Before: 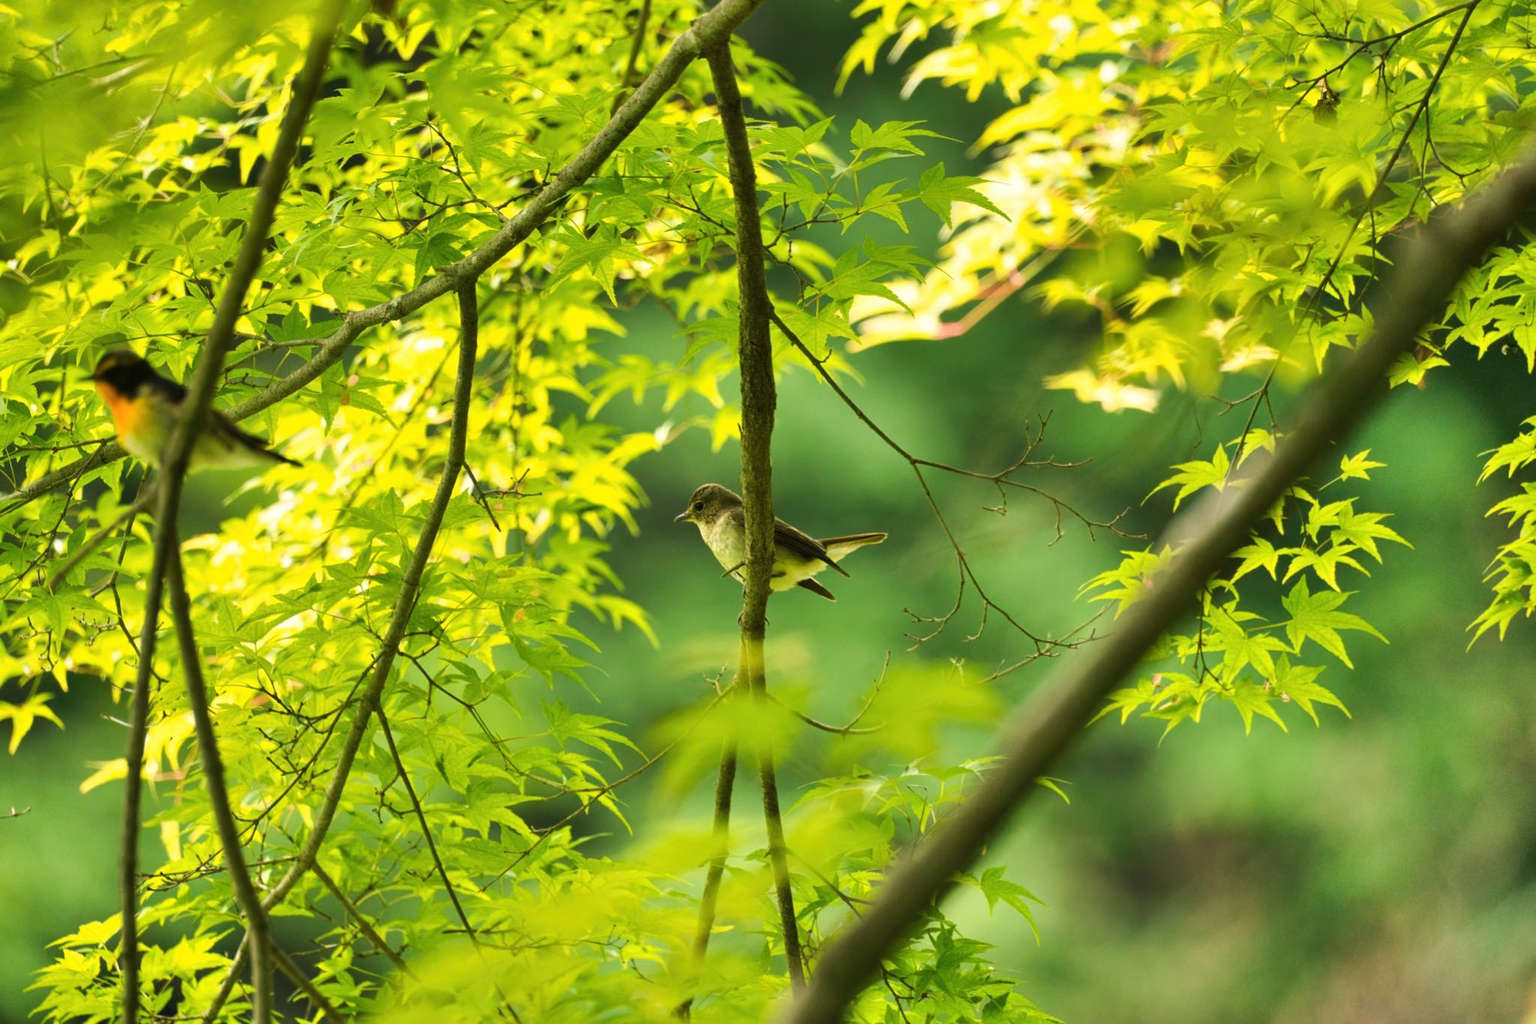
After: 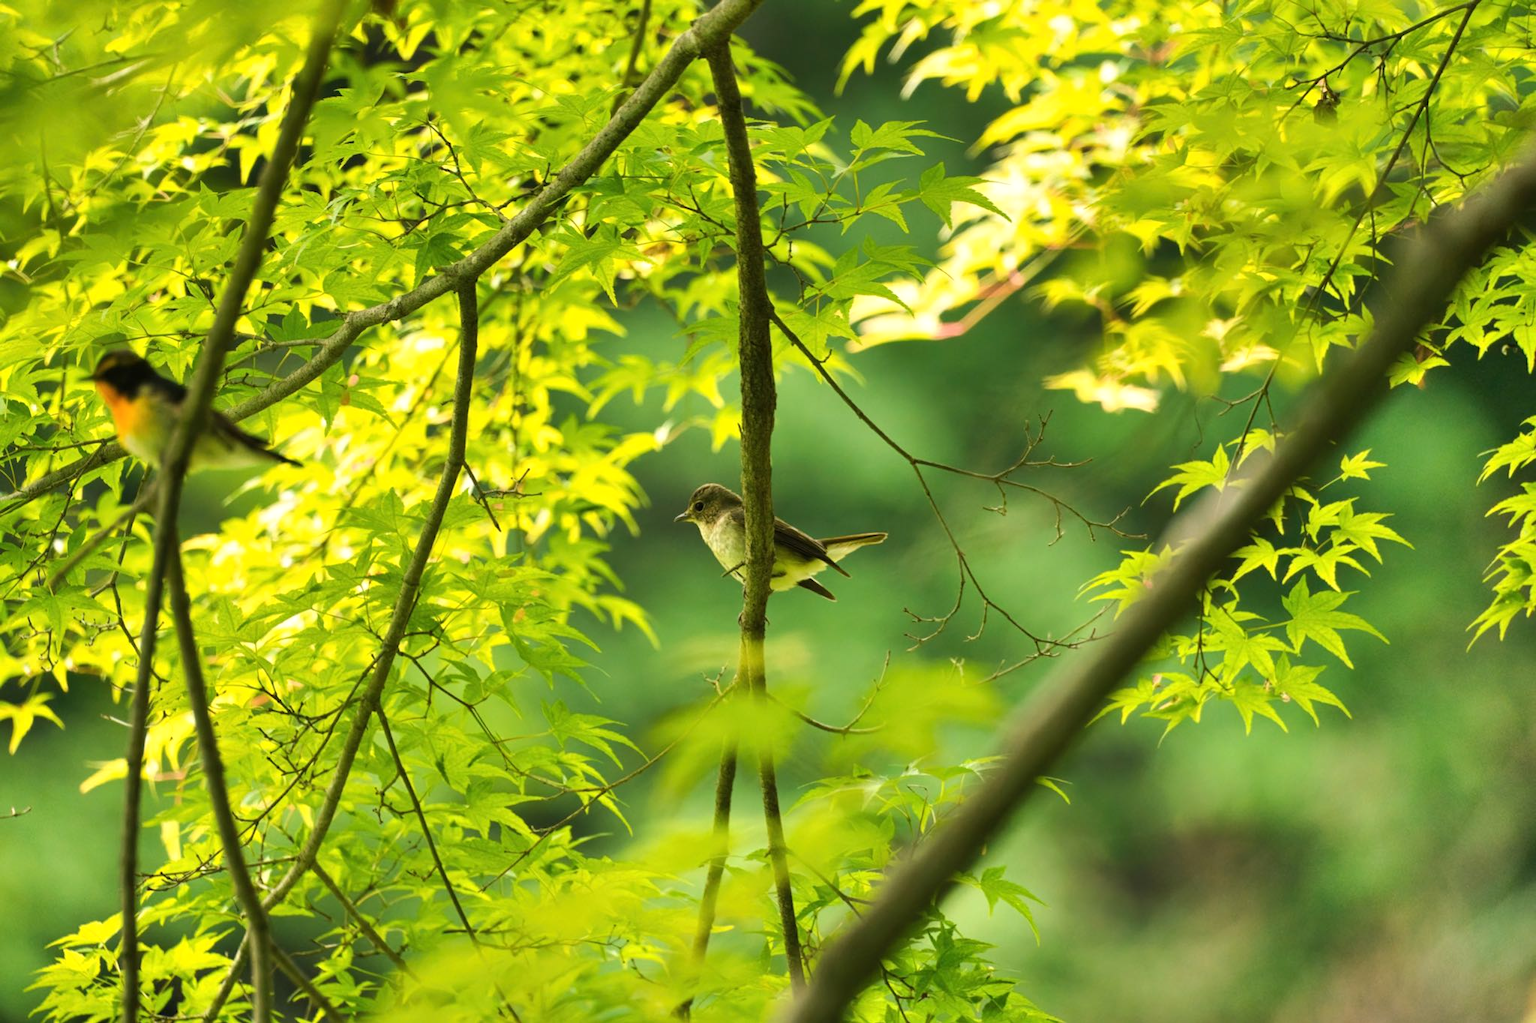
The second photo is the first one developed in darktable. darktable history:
levels: levels [0, 0.492, 0.984]
tone equalizer: on, module defaults
